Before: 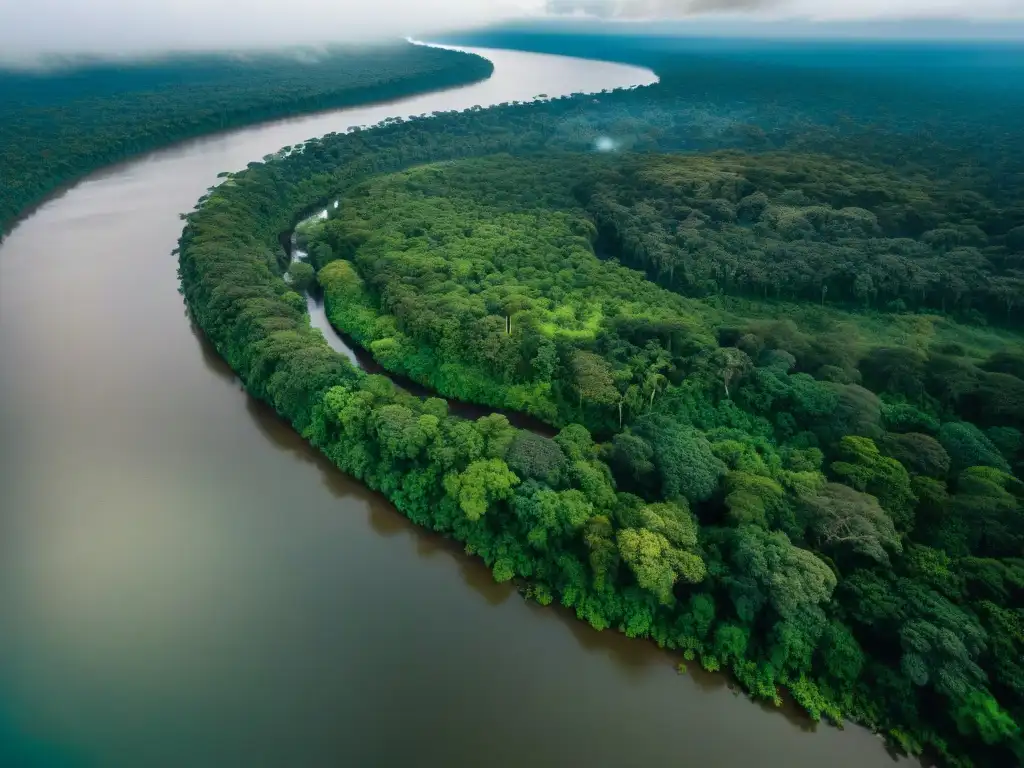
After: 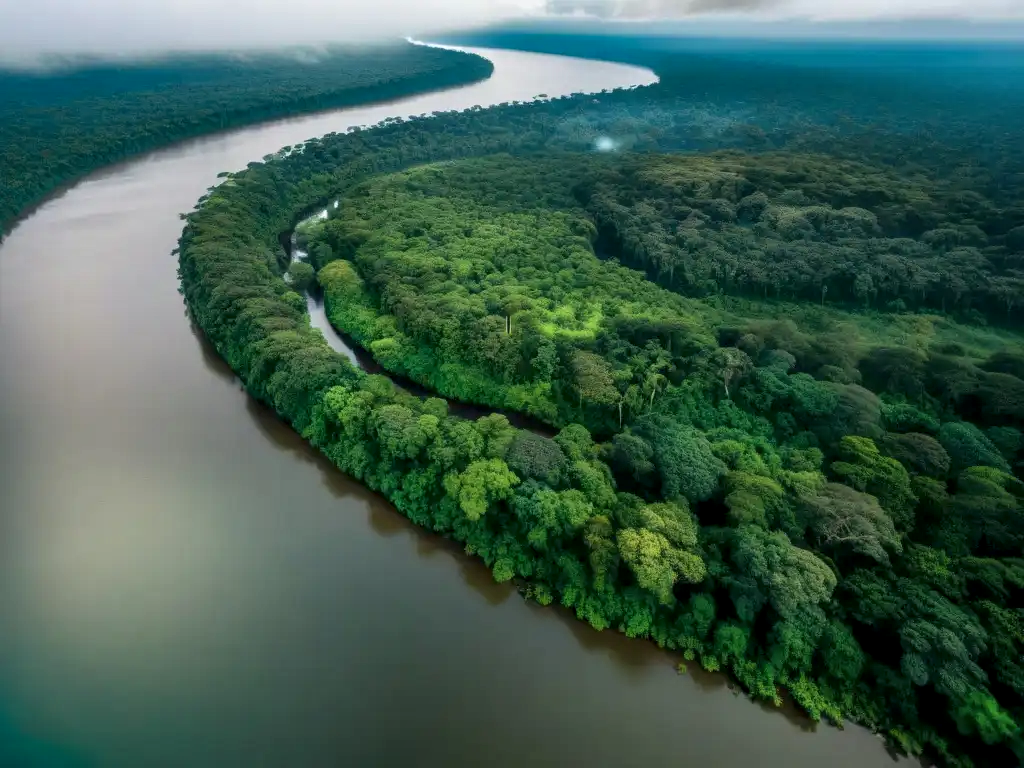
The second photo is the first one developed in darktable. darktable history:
local contrast: detail 130%
tone equalizer: edges refinement/feathering 500, mask exposure compensation -1.57 EV, preserve details no
